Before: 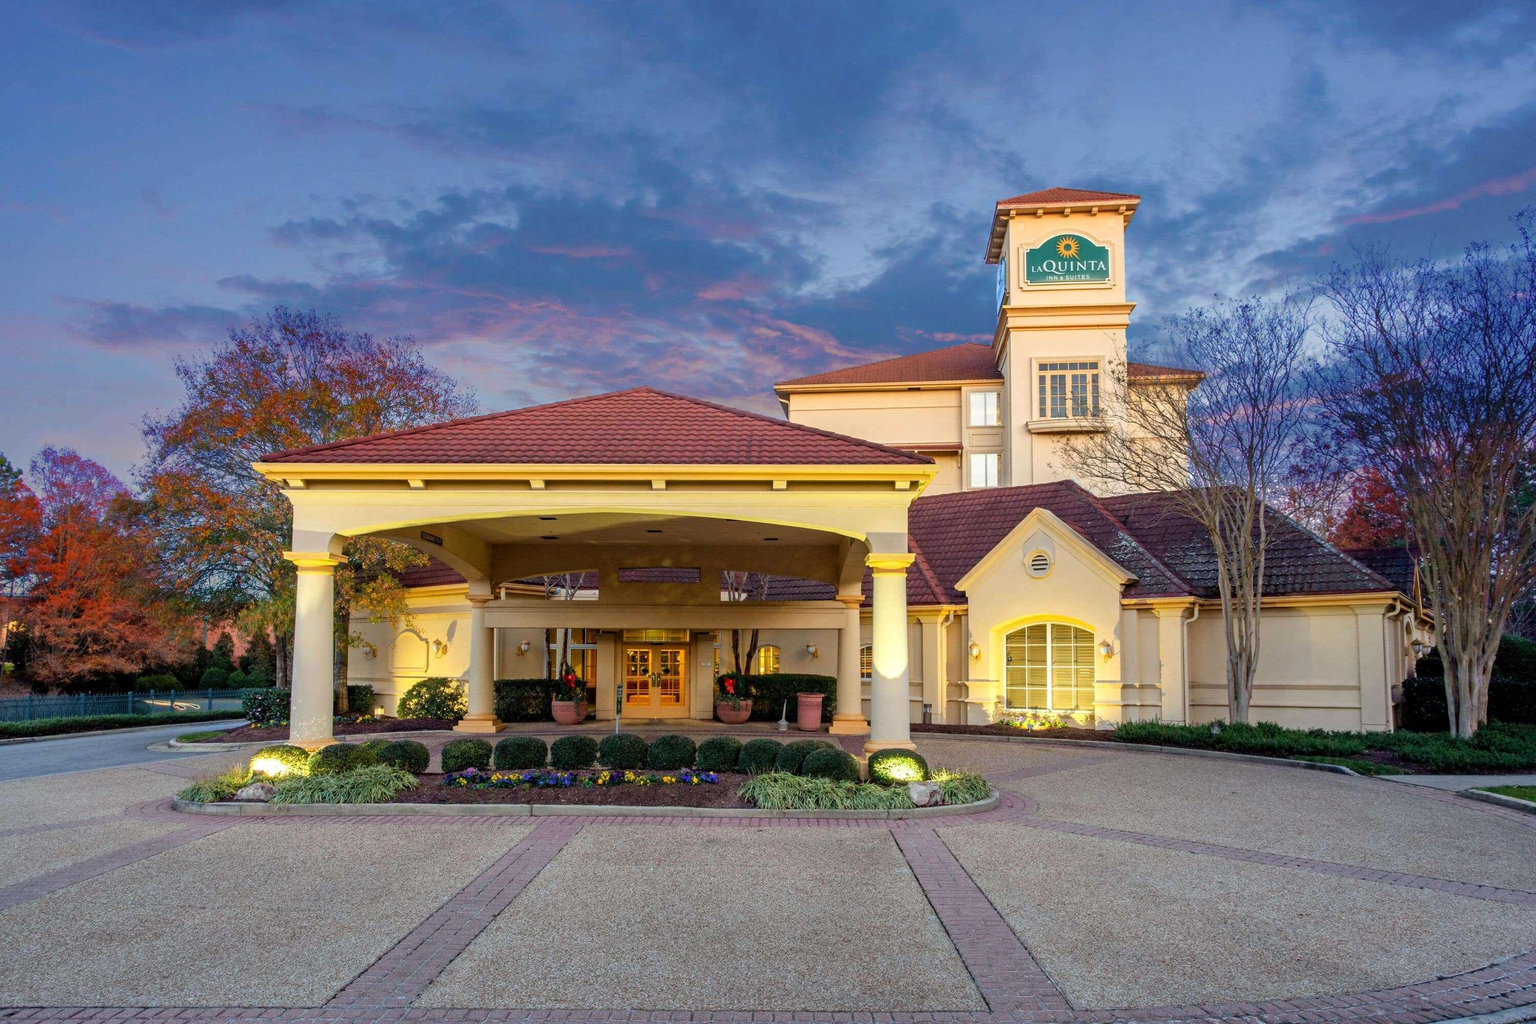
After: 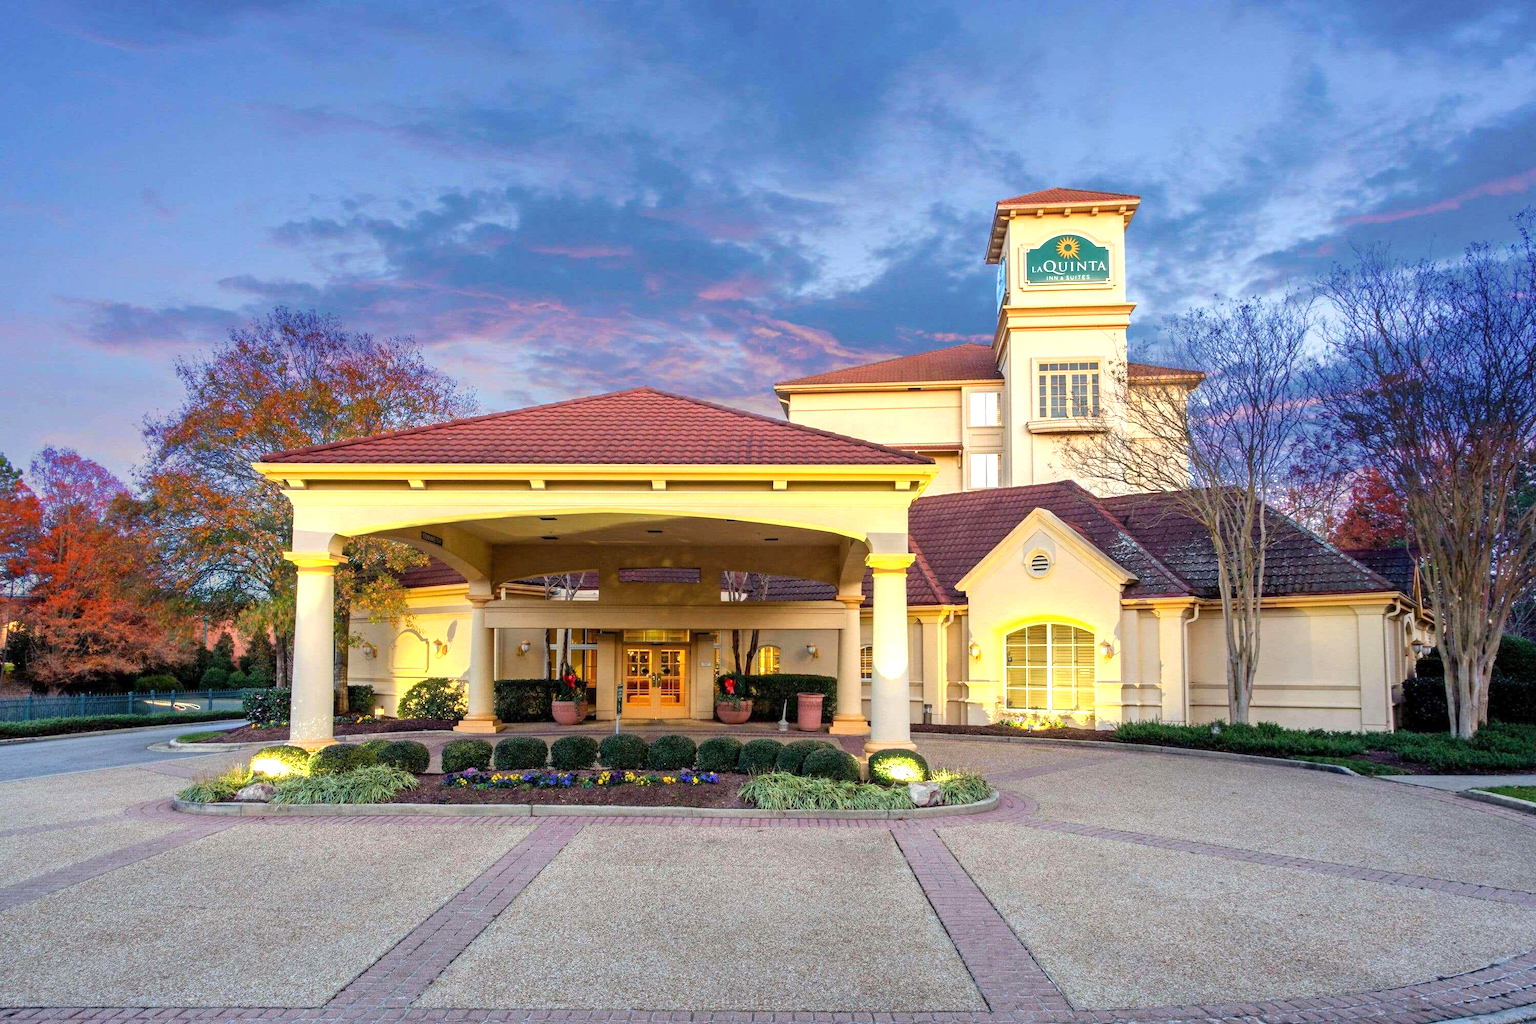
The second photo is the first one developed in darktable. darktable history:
exposure: exposure 0.585 EV, compensate exposure bias true, compensate highlight preservation false
